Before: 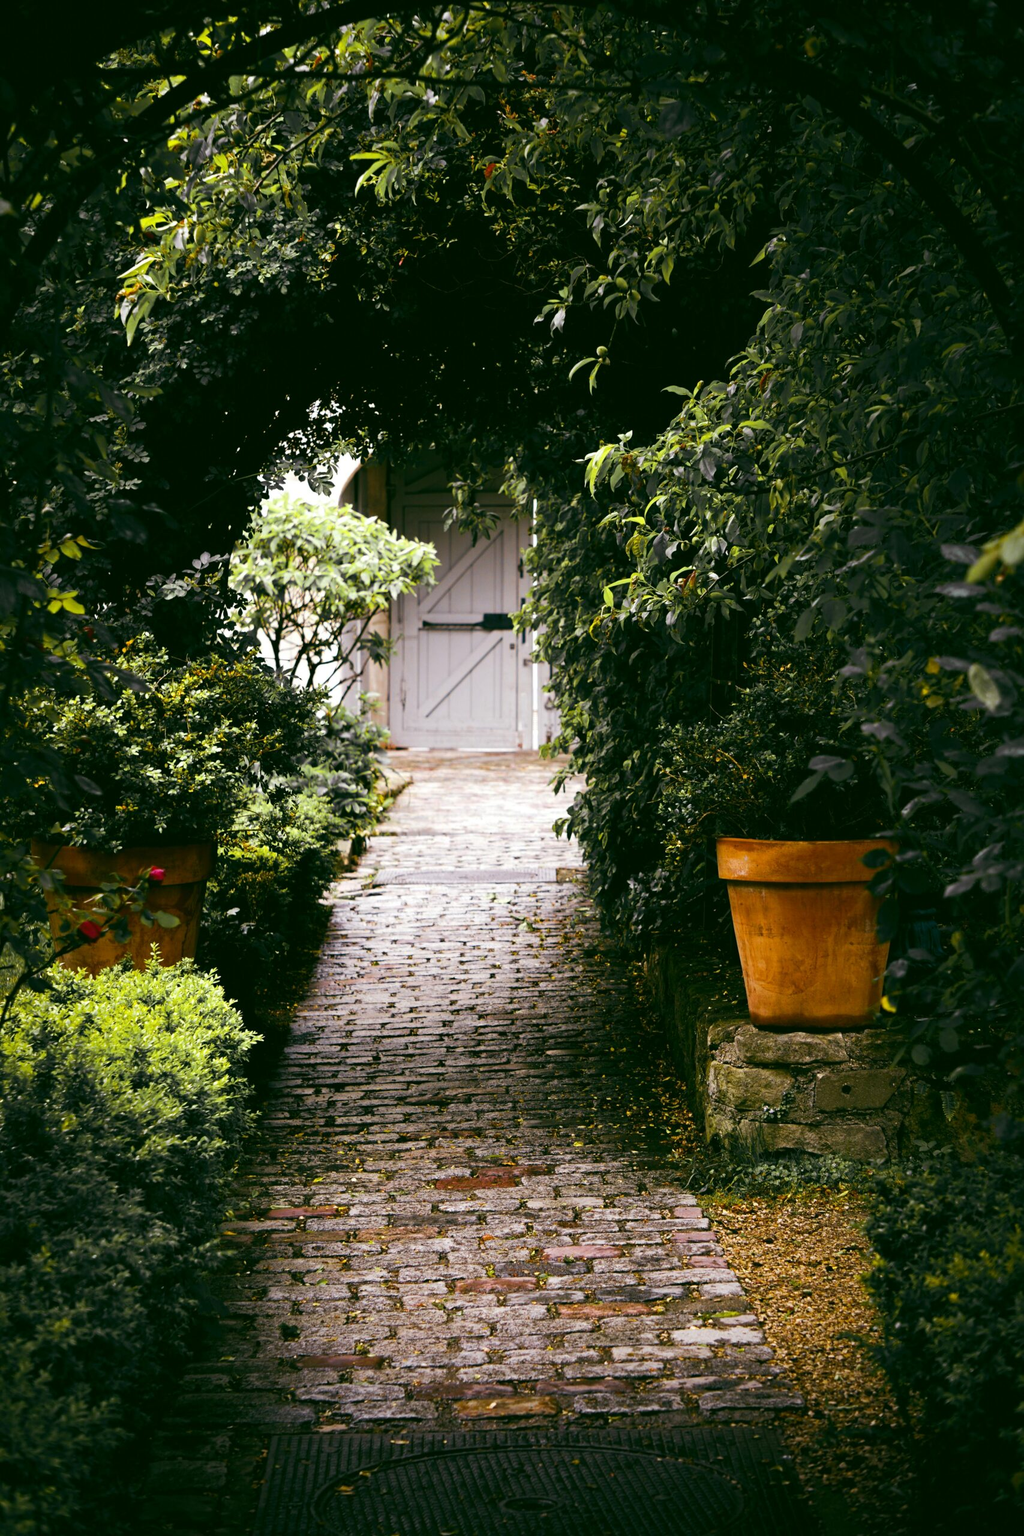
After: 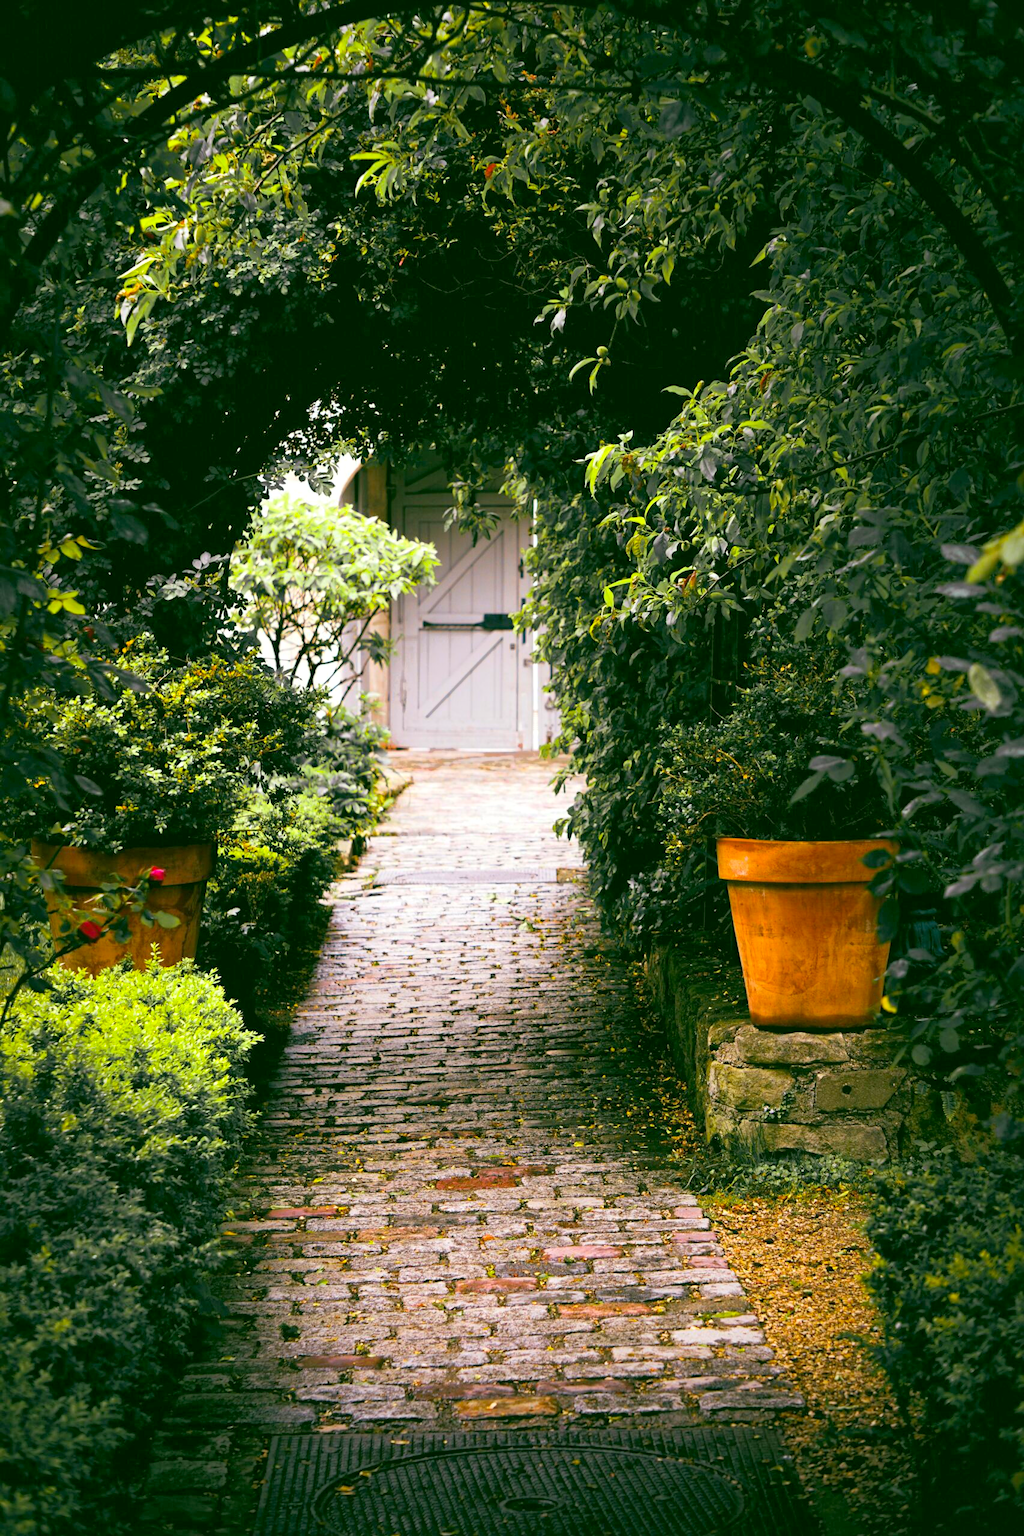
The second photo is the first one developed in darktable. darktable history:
global tonemap: drago (1, 100), detail 1
exposure: black level correction 0.001, exposure 1.398 EV, compensate exposure bias true, compensate highlight preservation false
